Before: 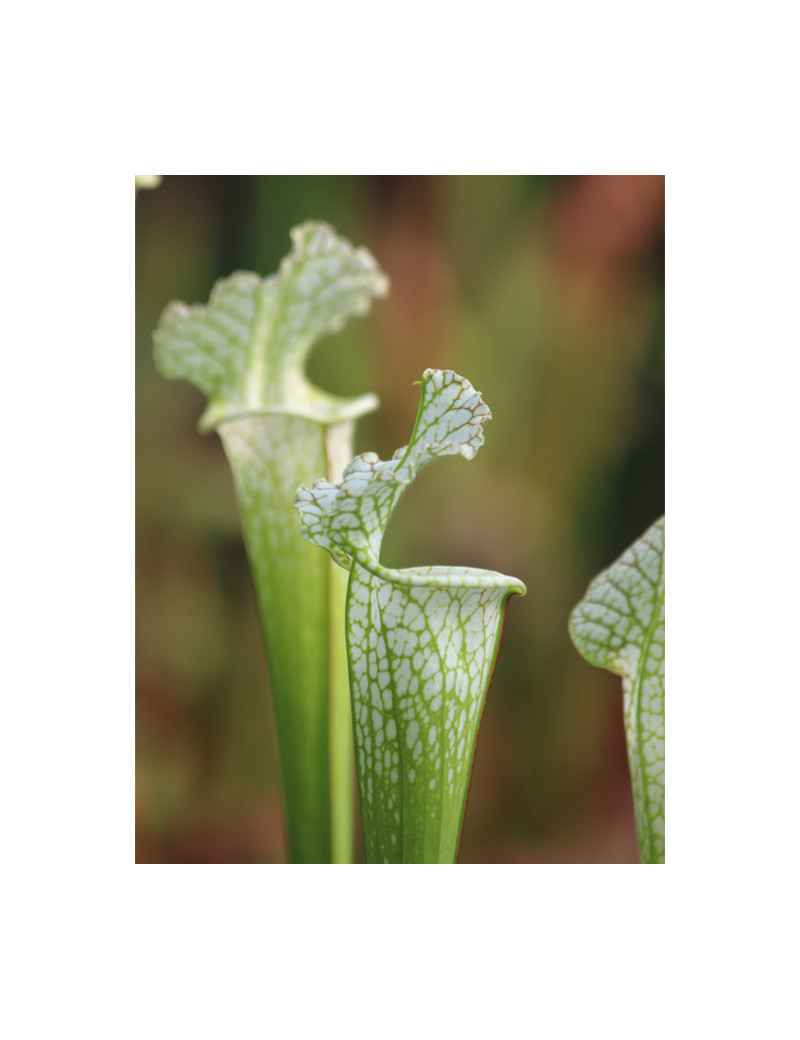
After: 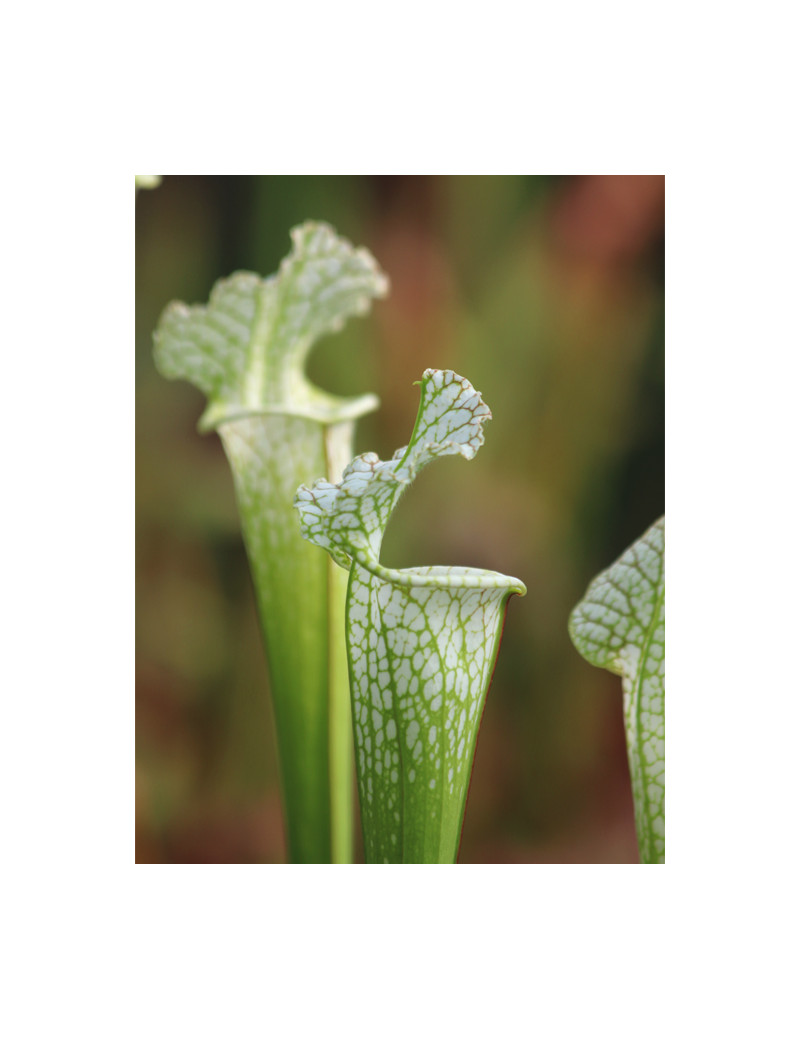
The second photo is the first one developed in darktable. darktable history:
tone curve: curves: ch0 [(0, 0) (0.253, 0.237) (1, 1)]; ch1 [(0, 0) (0.401, 0.42) (0.442, 0.47) (0.491, 0.495) (0.511, 0.523) (0.557, 0.565) (0.66, 0.683) (1, 1)]; ch2 [(0, 0) (0.394, 0.413) (0.5, 0.5) (0.578, 0.568) (1, 1)], preserve colors none
